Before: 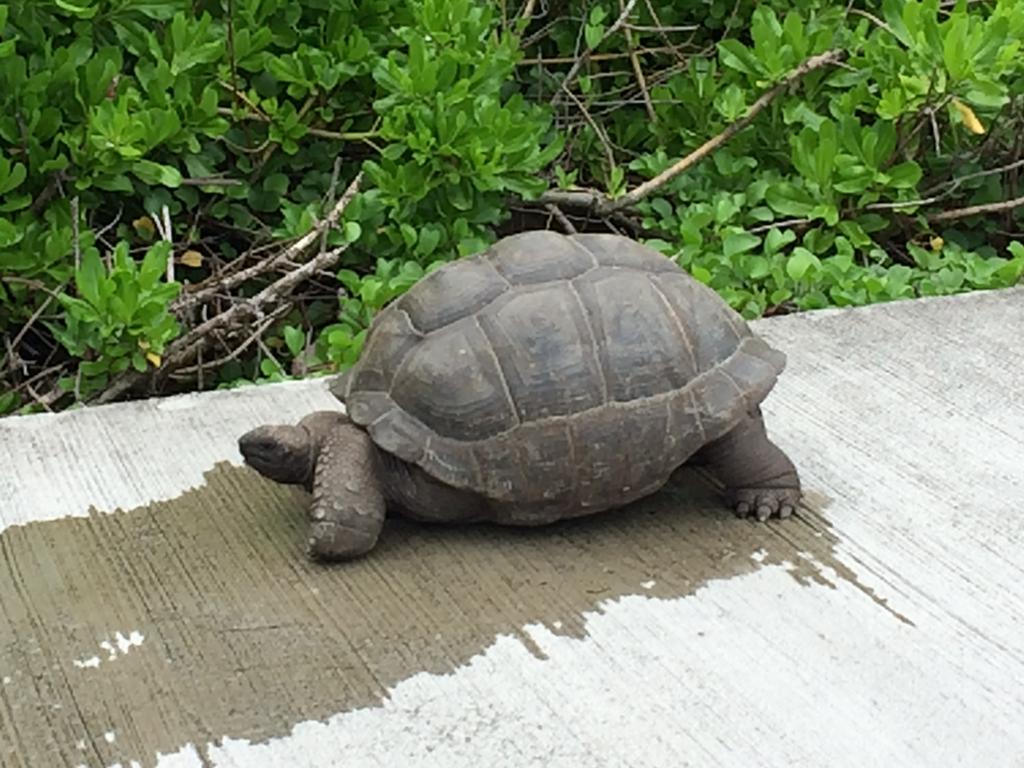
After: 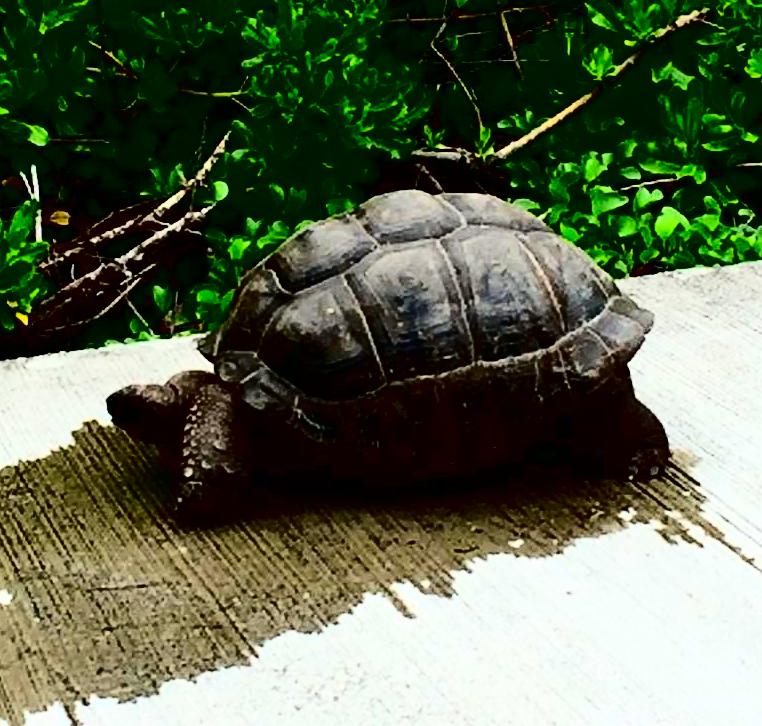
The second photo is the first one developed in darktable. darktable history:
contrast brightness saturation: contrast 0.788, brightness -0.982, saturation 0.988
crop and rotate: left 12.947%, top 5.393%, right 12.553%
